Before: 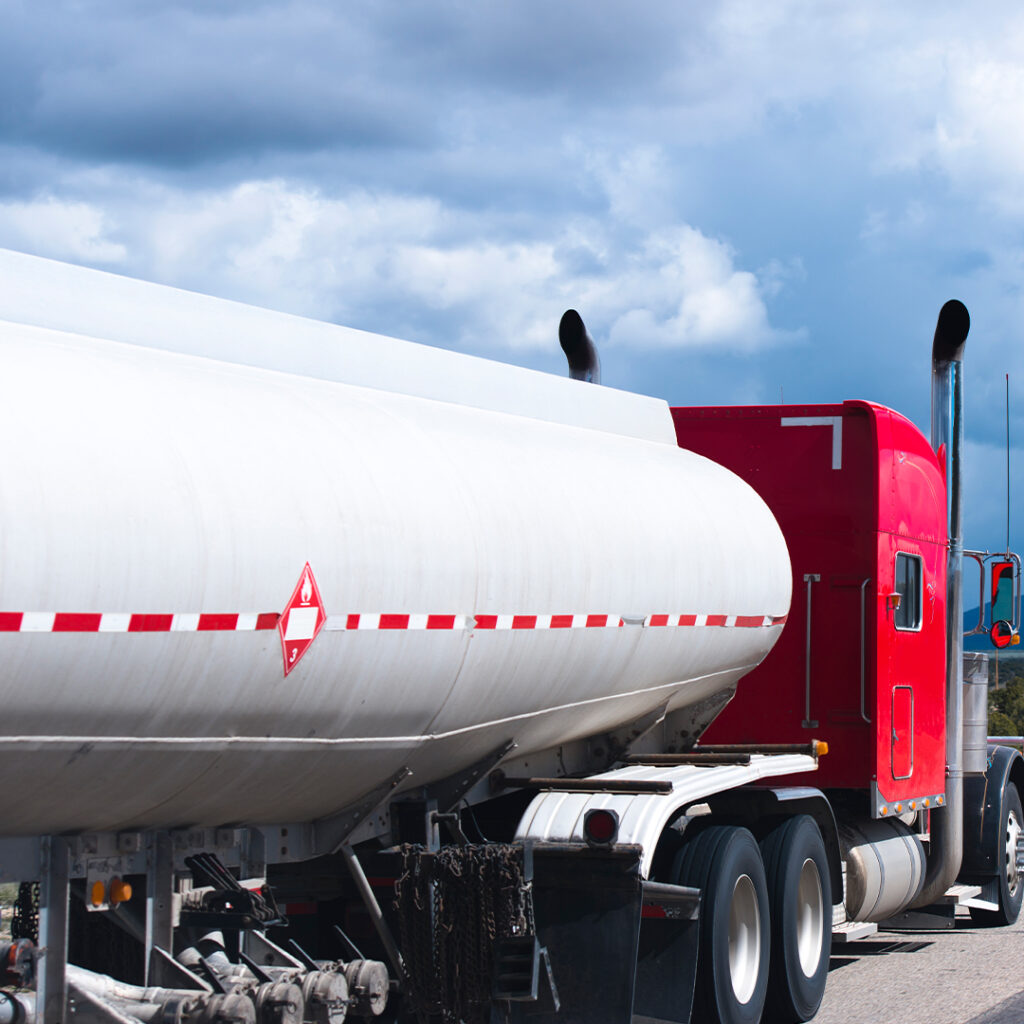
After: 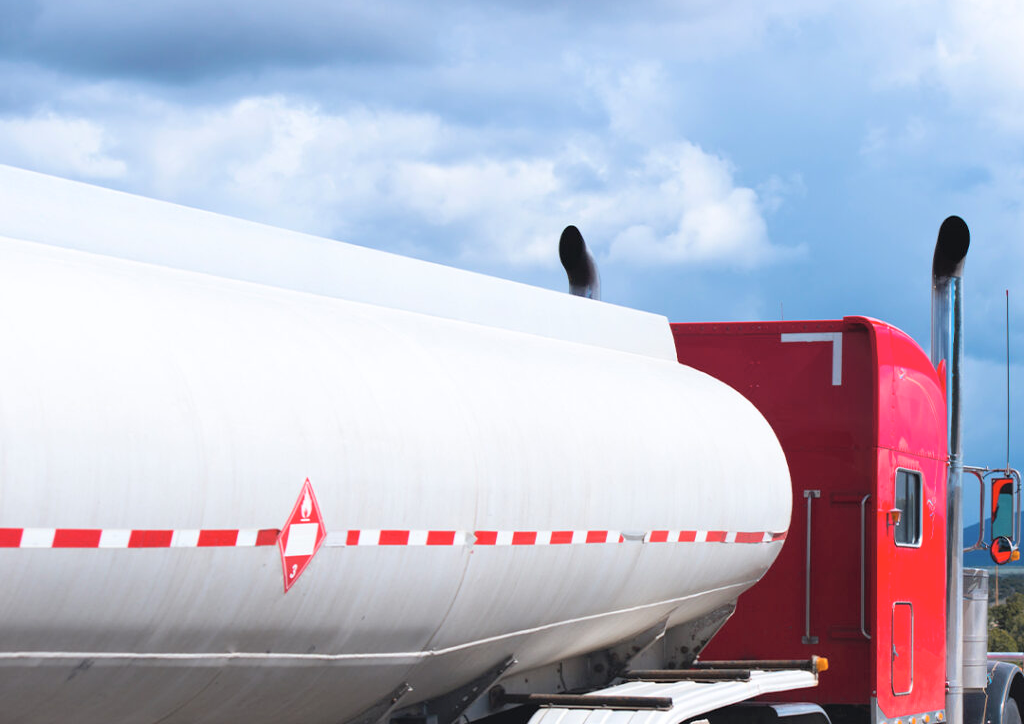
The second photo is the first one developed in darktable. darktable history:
contrast brightness saturation: brightness 0.15
crop and rotate: top 8.293%, bottom 20.996%
